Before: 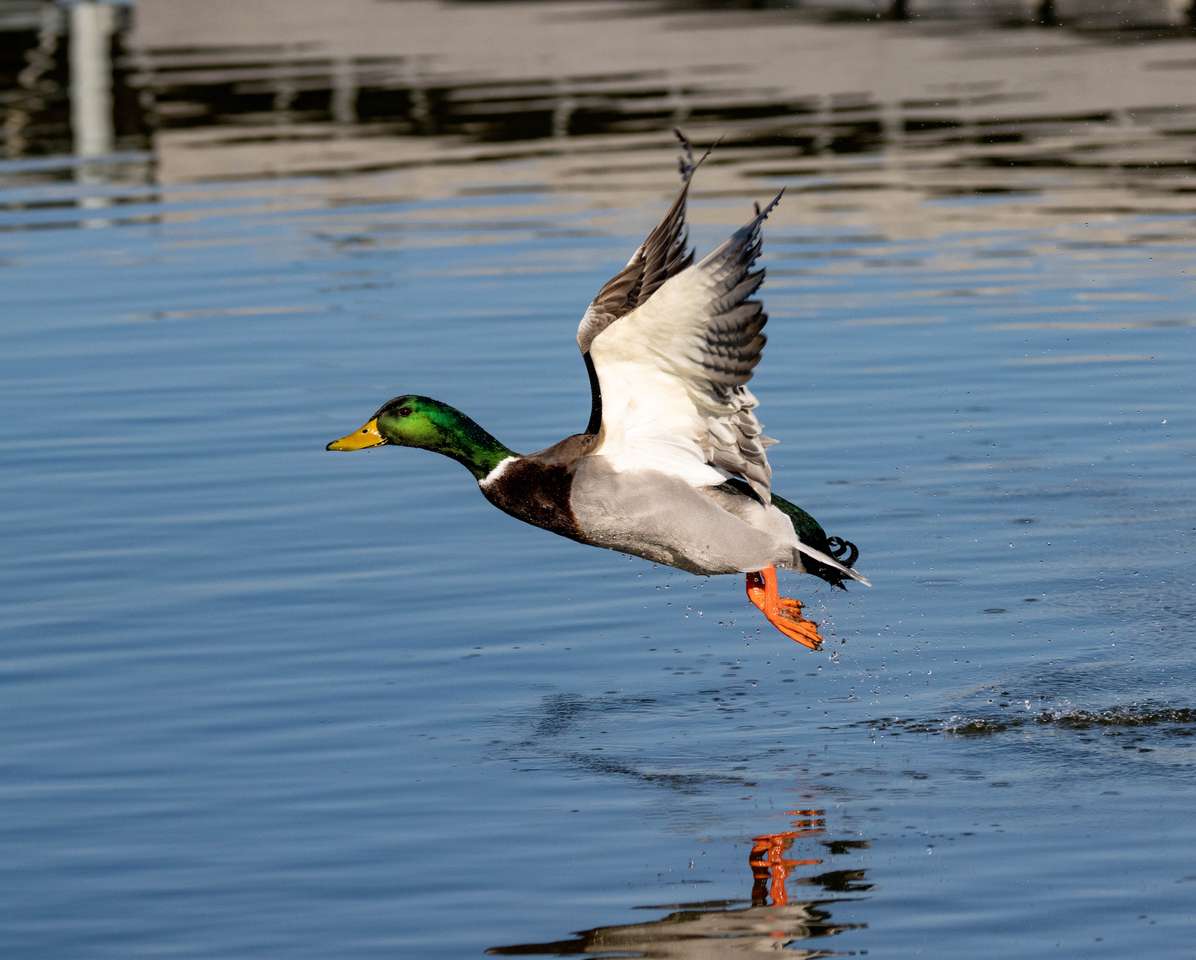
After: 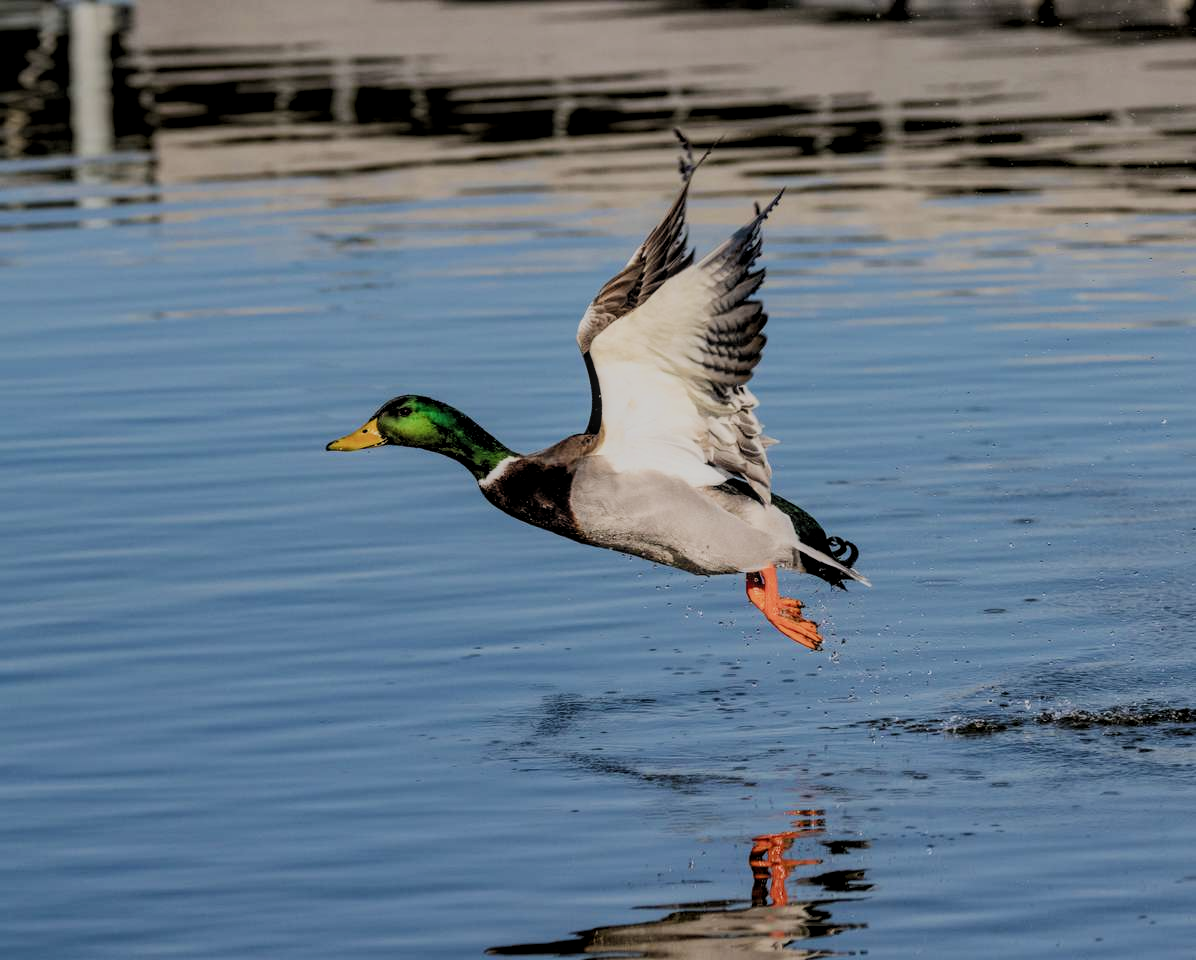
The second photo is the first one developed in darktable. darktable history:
local contrast: on, module defaults
filmic rgb: black relative exposure -6.9 EV, white relative exposure 5.94 EV, threshold 2.96 EV, hardness 2.72, color science v5 (2021), iterations of high-quality reconstruction 0, contrast in shadows safe, contrast in highlights safe, enable highlight reconstruction true
